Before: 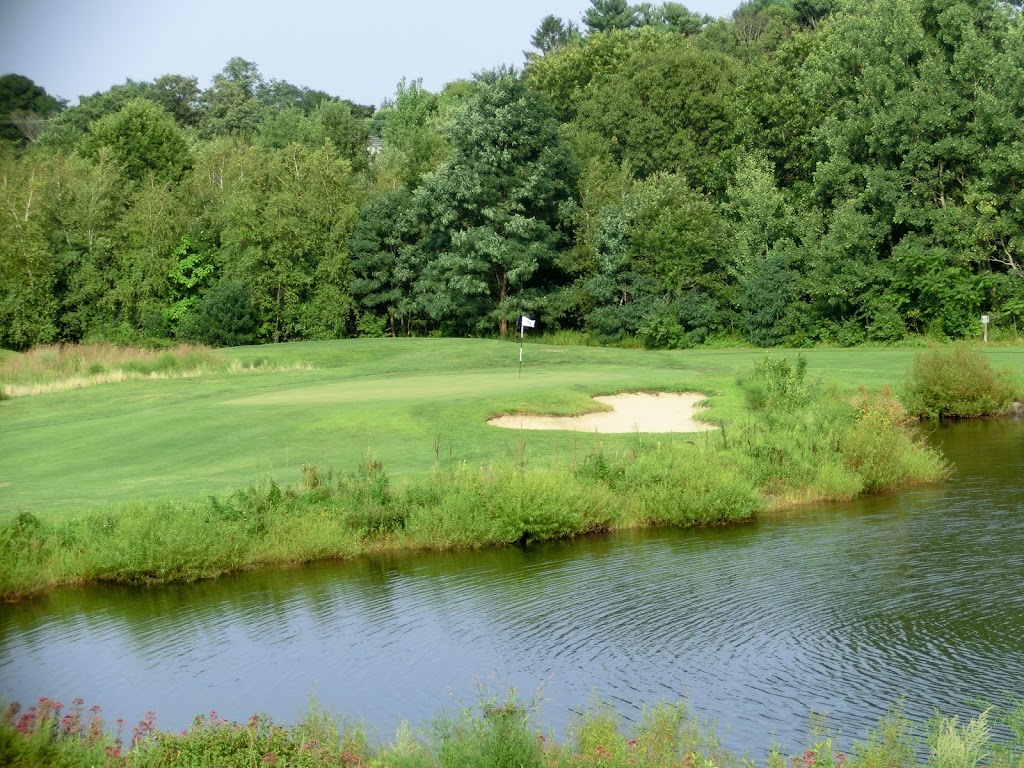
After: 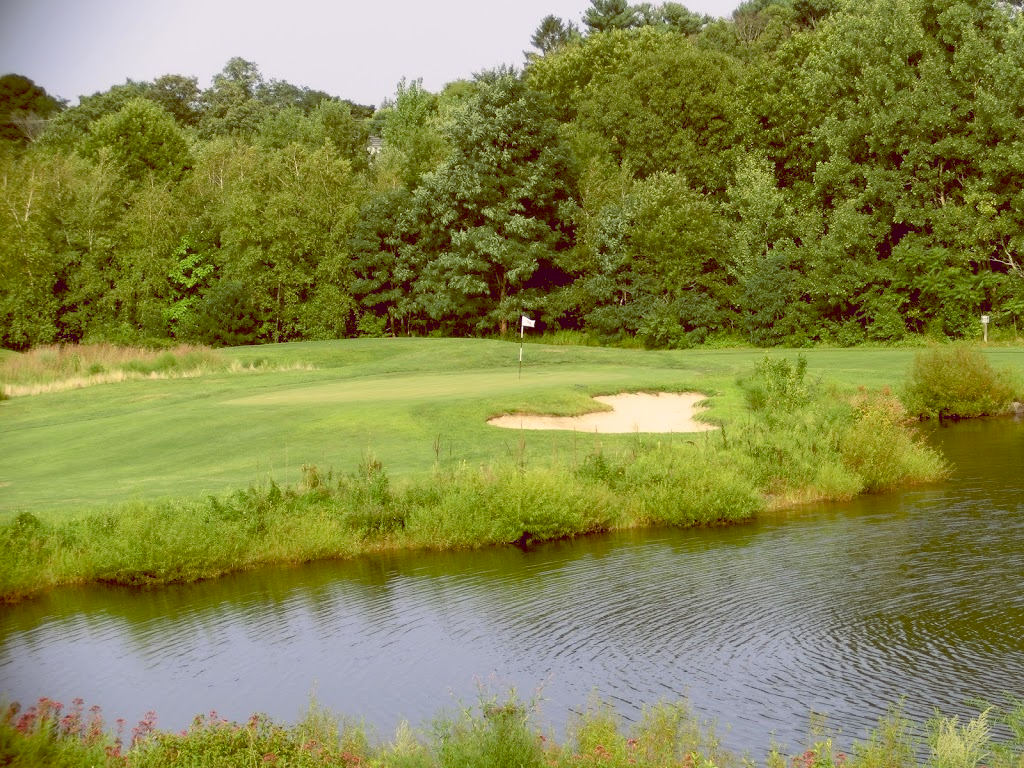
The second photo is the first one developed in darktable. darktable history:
color balance rgb: shadows lift › chroma 0.939%, shadows lift › hue 115.83°, power › hue 330.21°, highlights gain › chroma 2.04%, highlights gain › hue 47.06°, global offset › chroma 0.409%, global offset › hue 30.98°, perceptual saturation grading › global saturation 0.155%, saturation formula JzAzBz (2021)
